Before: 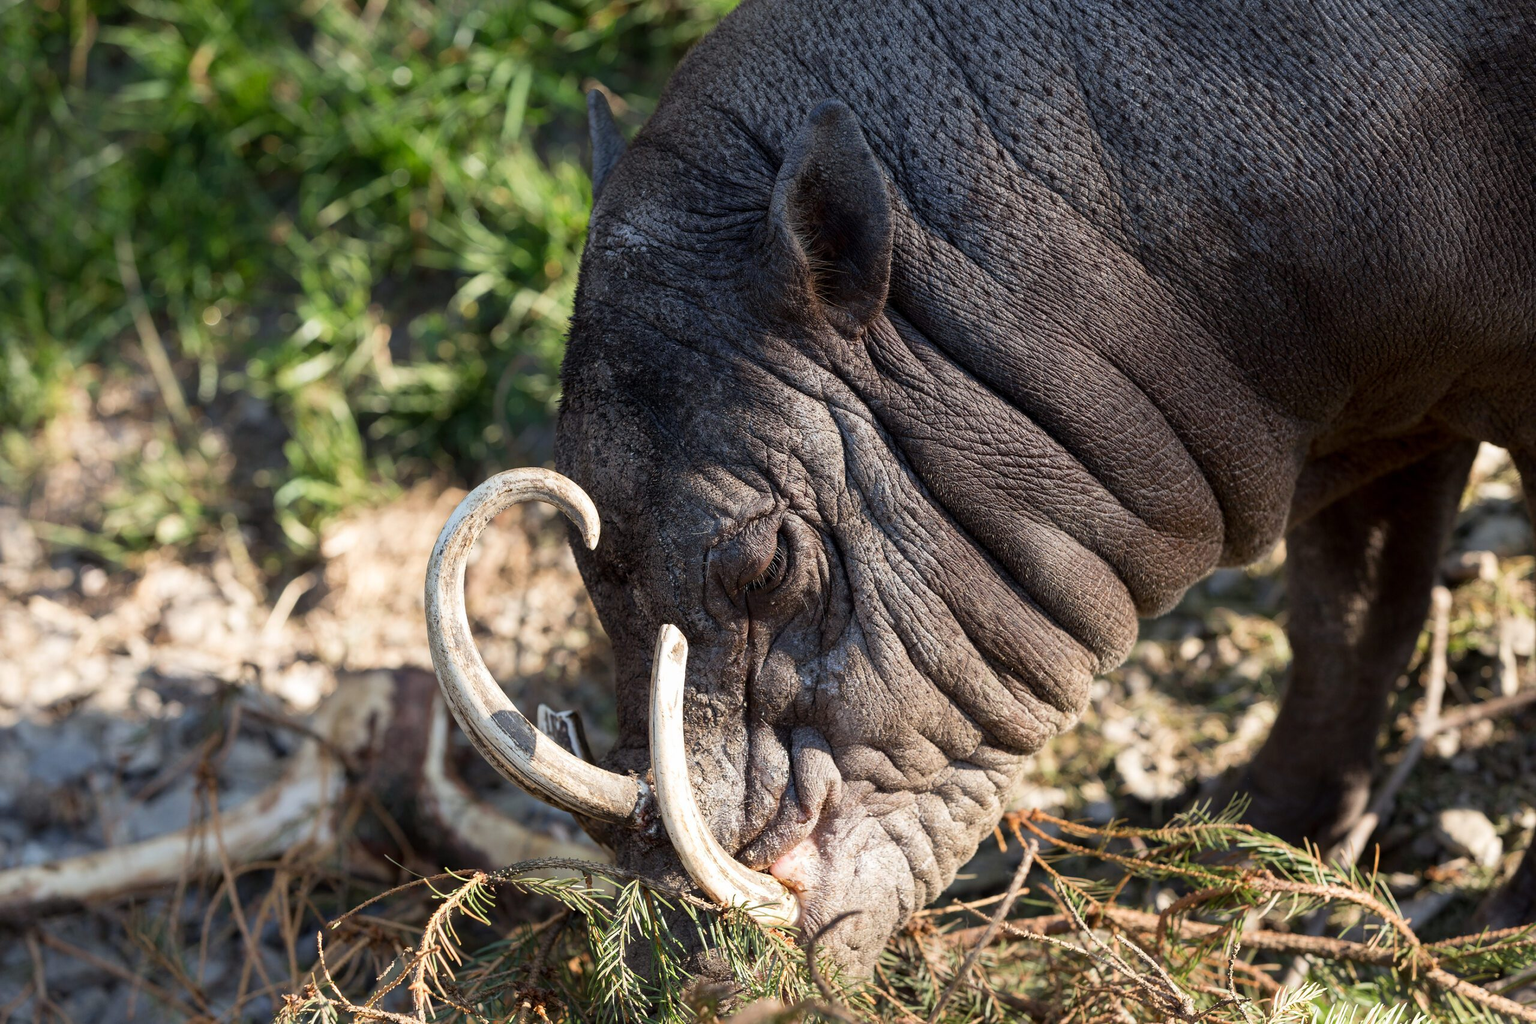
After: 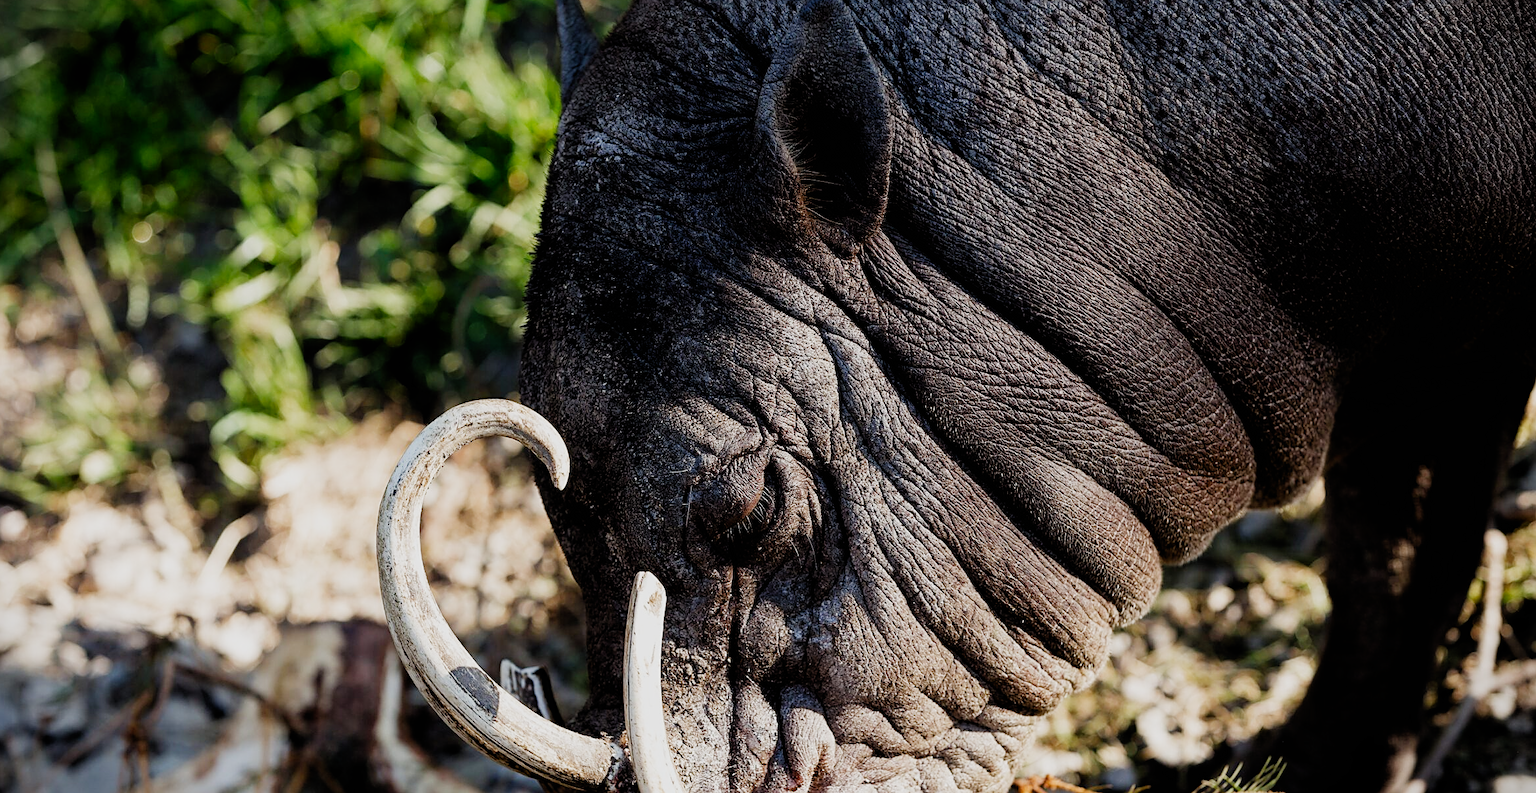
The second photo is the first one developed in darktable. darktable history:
crop: left 5.403%, top 10.307%, right 3.724%, bottom 19.287%
sharpen: on, module defaults
filmic rgb: black relative exposure -5.11 EV, white relative exposure 3.98 EV, threshold 3.03 EV, hardness 2.9, contrast 1.297, preserve chrominance no, color science v3 (2019), use custom middle-gray values true, enable highlight reconstruction true
vignetting: fall-off start 100.54%, brightness -0.623, saturation -0.68, width/height ratio 1.302
